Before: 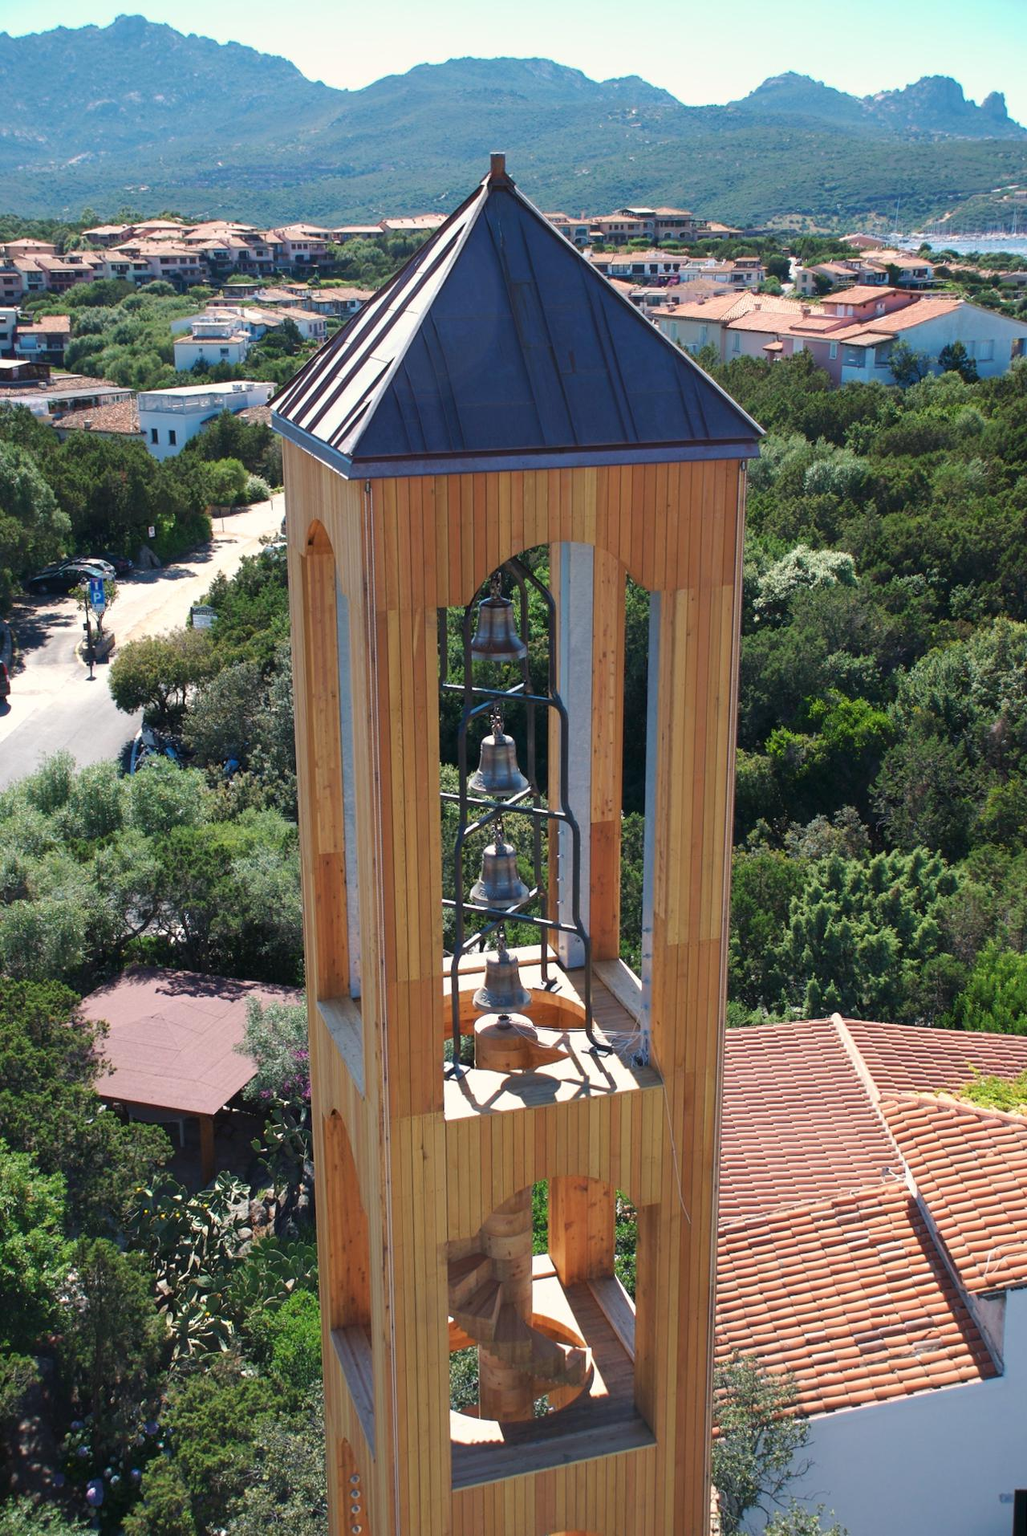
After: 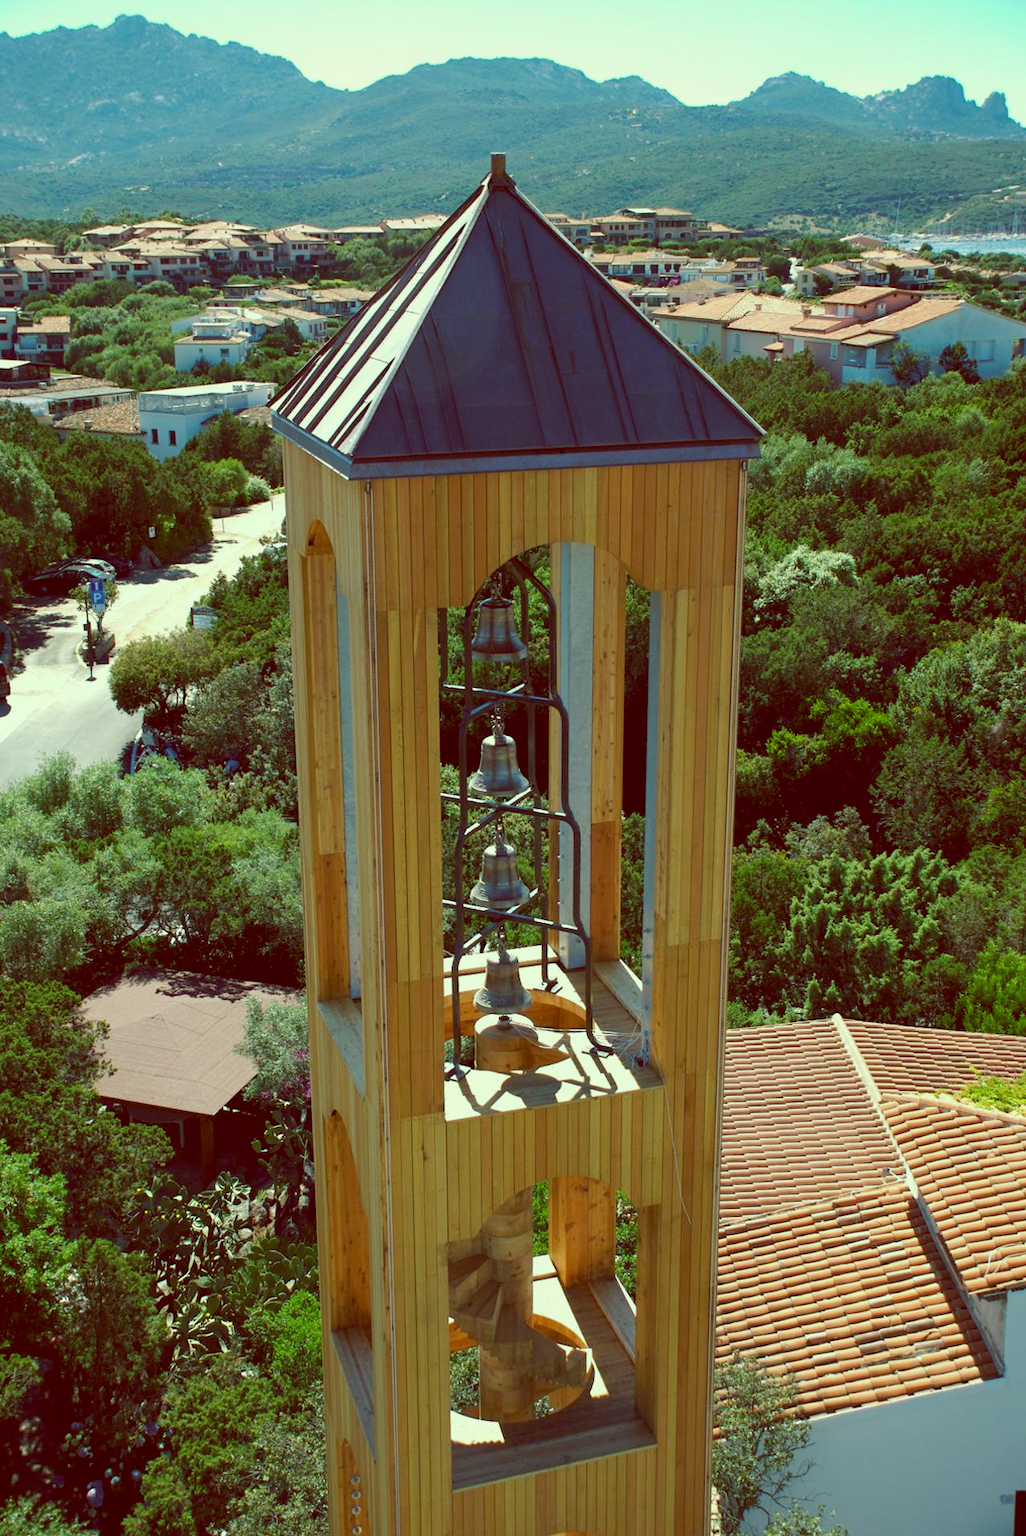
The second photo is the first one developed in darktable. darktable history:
color balance: lift [1, 1.015, 0.987, 0.985], gamma [1, 0.959, 1.042, 0.958], gain [0.927, 0.938, 1.072, 0.928], contrast 1.5%
